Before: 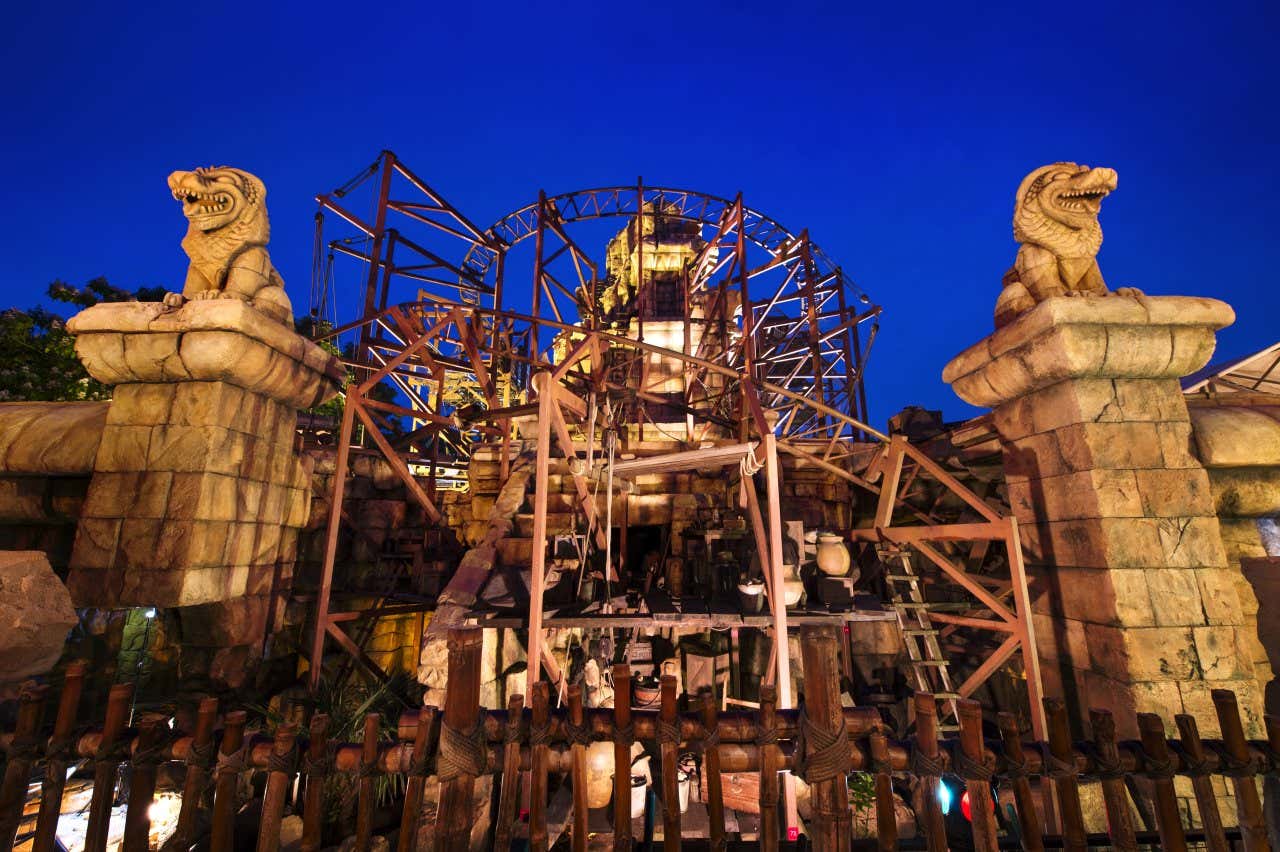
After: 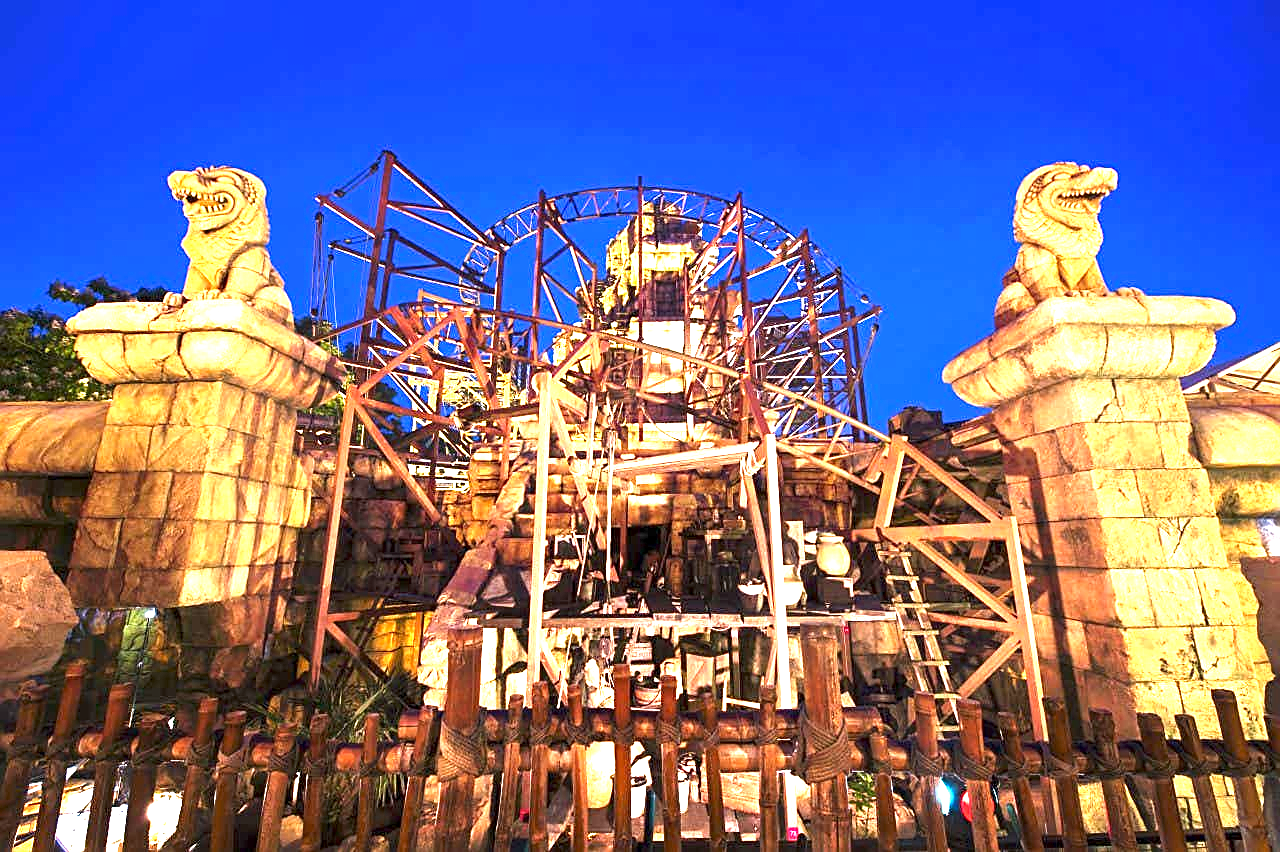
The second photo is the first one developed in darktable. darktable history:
exposure: exposure 2.029 EV, compensate highlight preservation false
sharpen: on, module defaults
